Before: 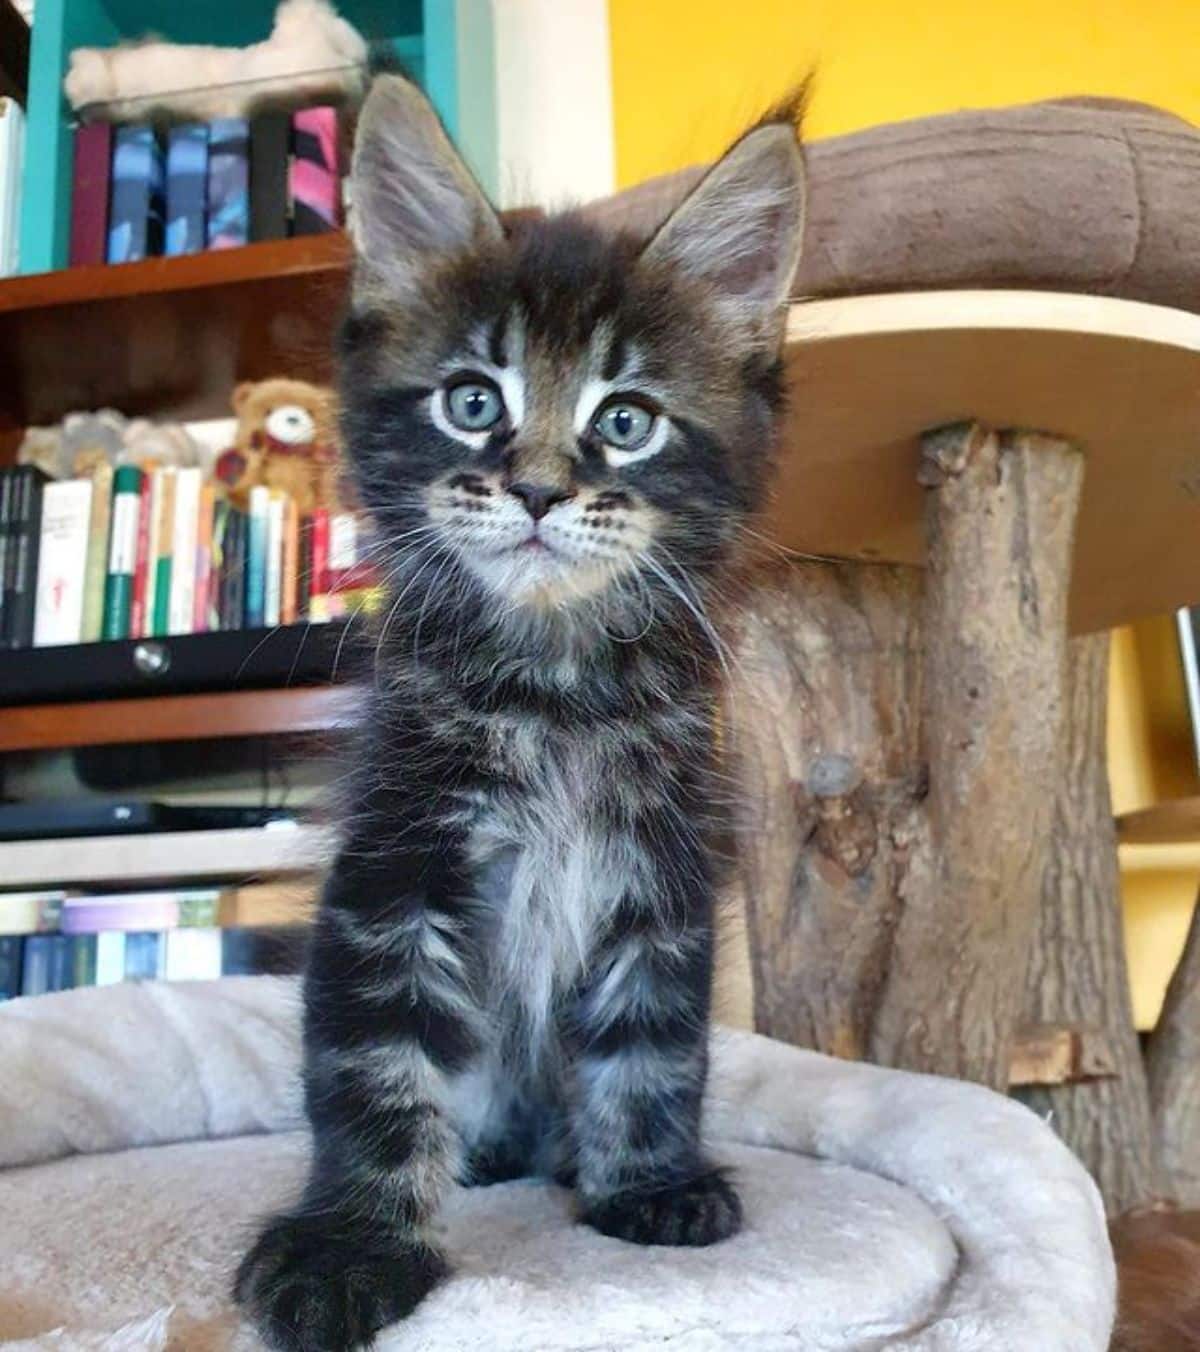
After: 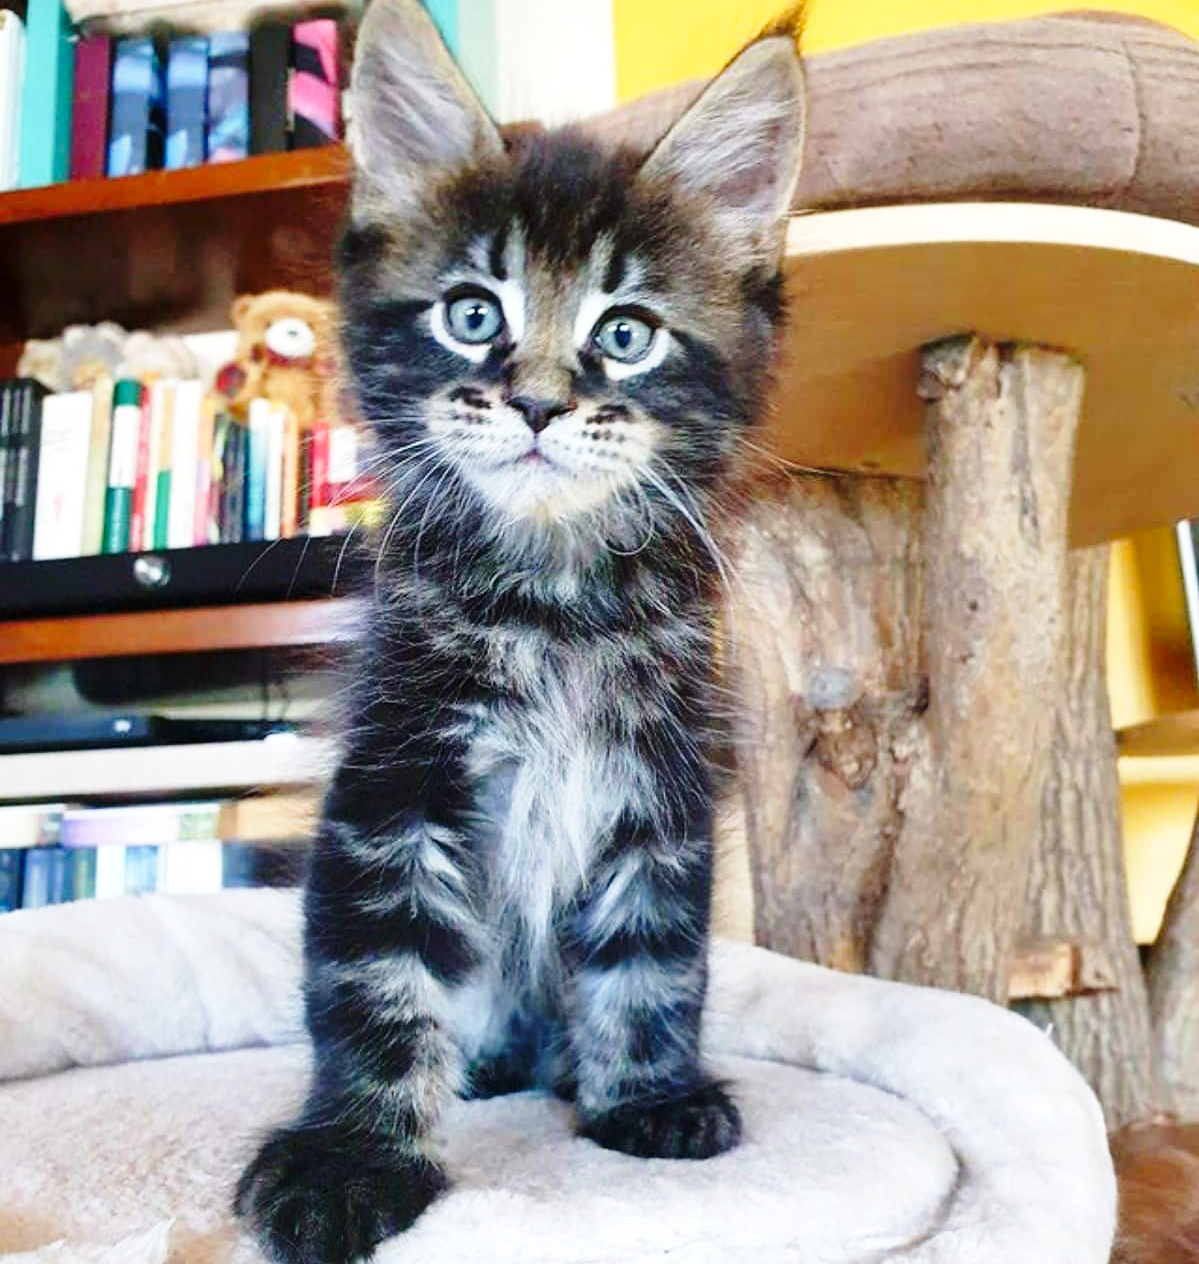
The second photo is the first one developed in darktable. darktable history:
crop and rotate: top 6.491%
base curve: curves: ch0 [(0, 0) (0.028, 0.03) (0.121, 0.232) (0.46, 0.748) (0.859, 0.968) (1, 1)], preserve colors none
